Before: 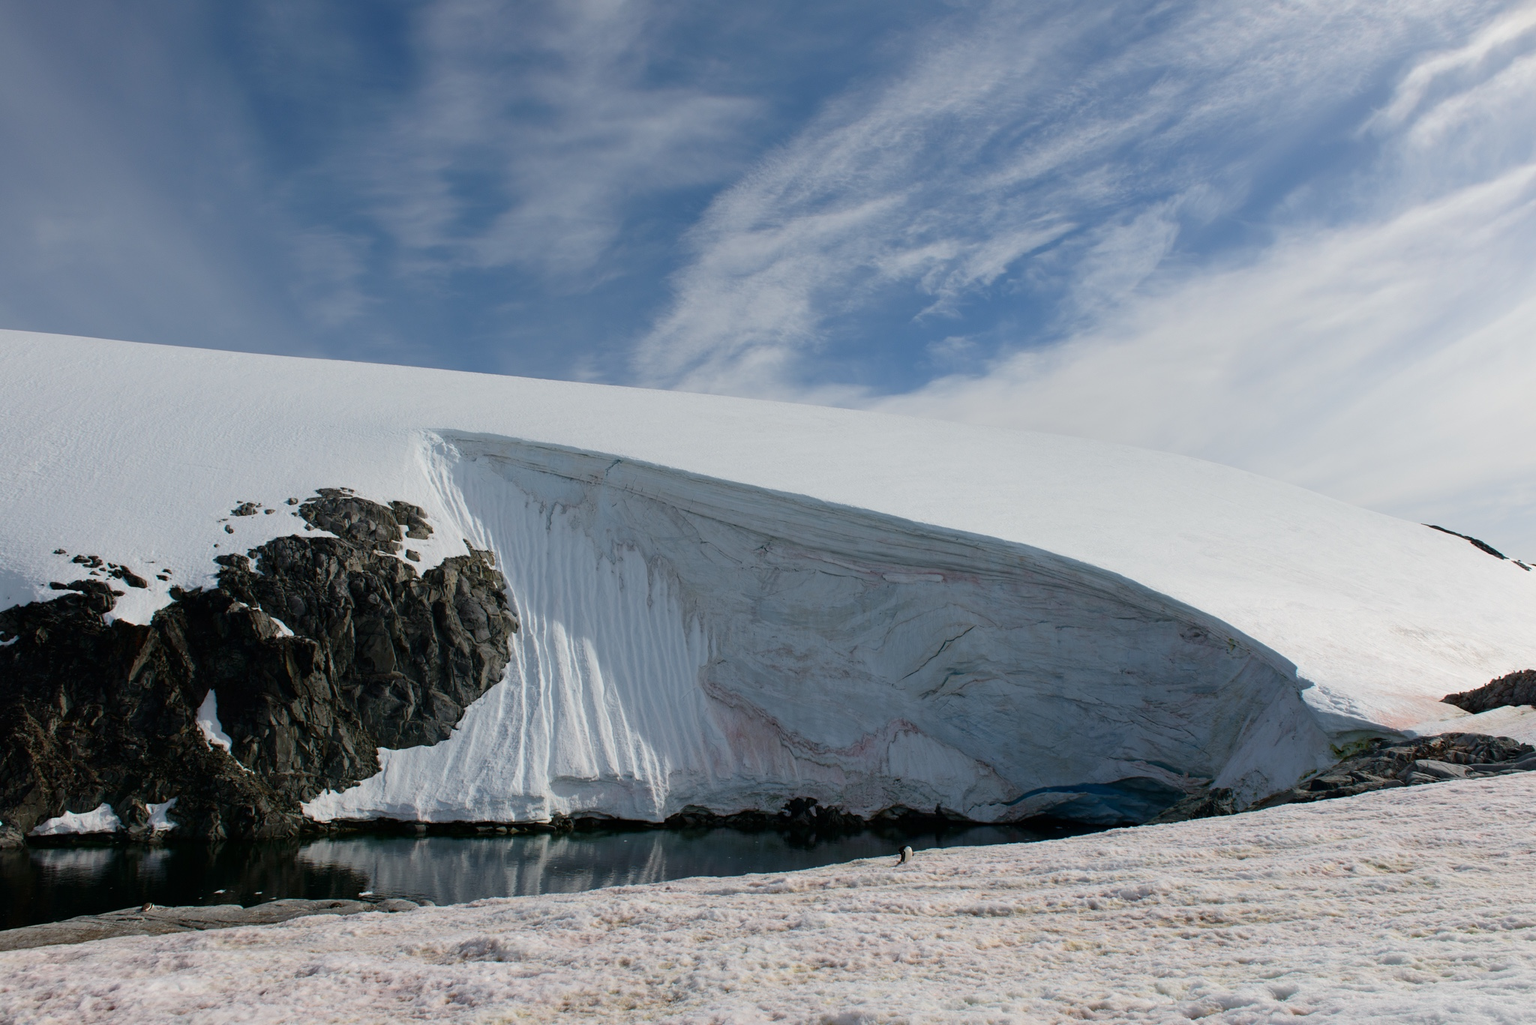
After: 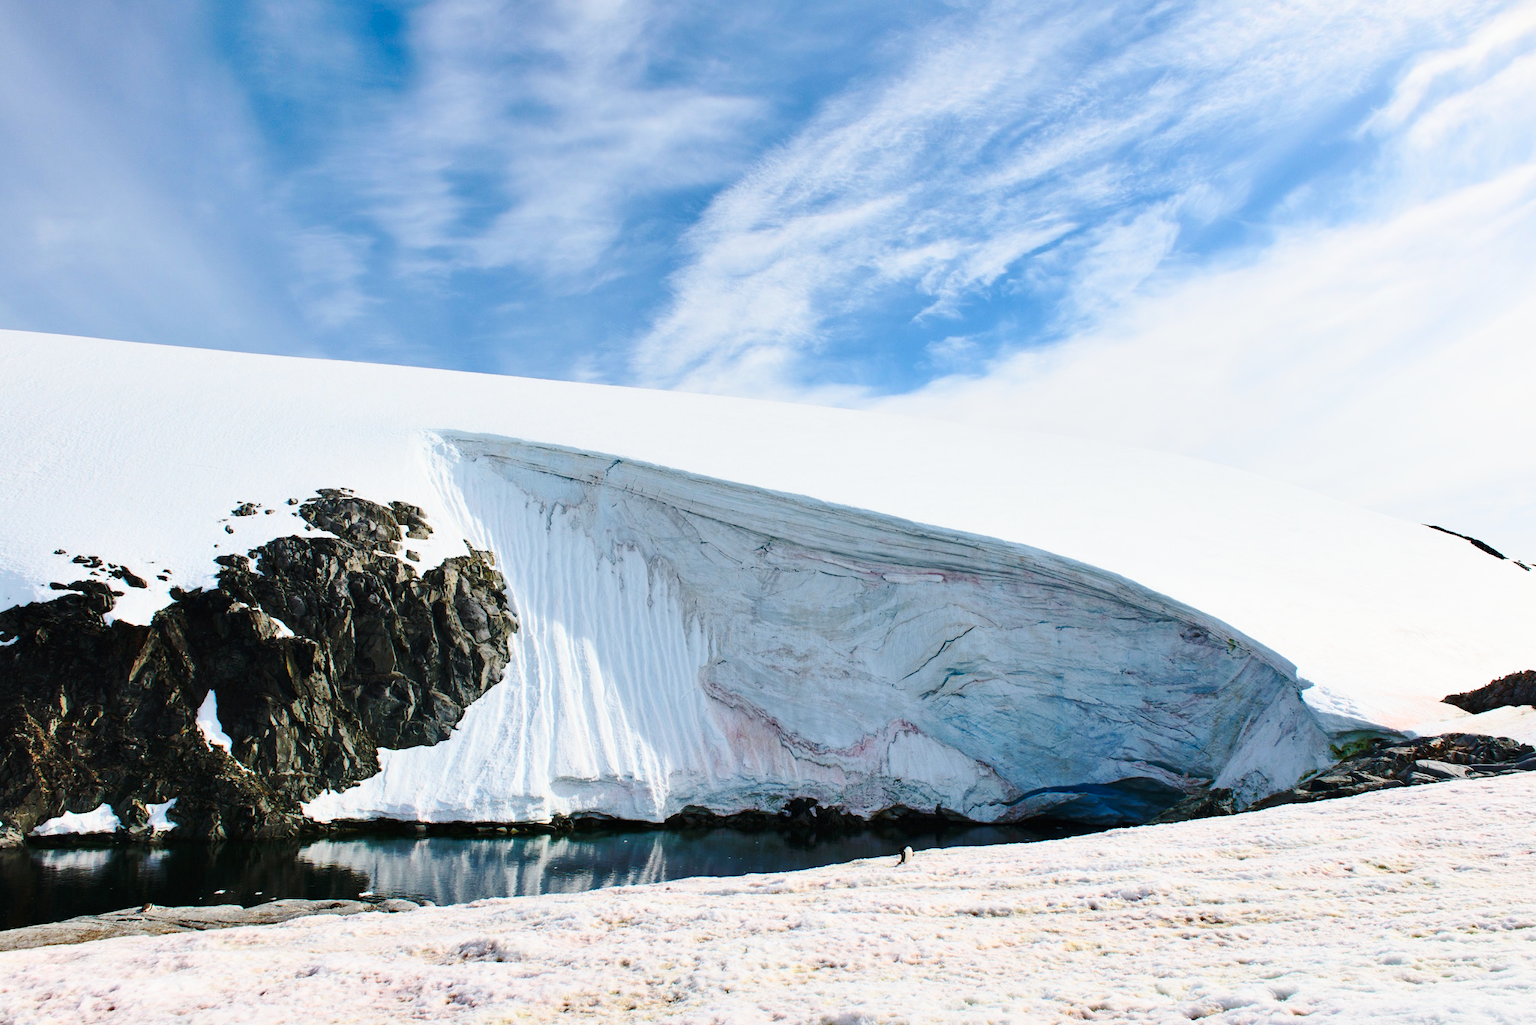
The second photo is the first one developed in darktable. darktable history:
base curve: curves: ch0 [(0, 0) (0.032, 0.037) (0.105, 0.228) (0.435, 0.76) (0.856, 0.983) (1, 1)], preserve colors none
shadows and highlights: low approximation 0.01, soften with gaussian
contrast brightness saturation: contrast 0.201, brightness 0.163, saturation 0.222
